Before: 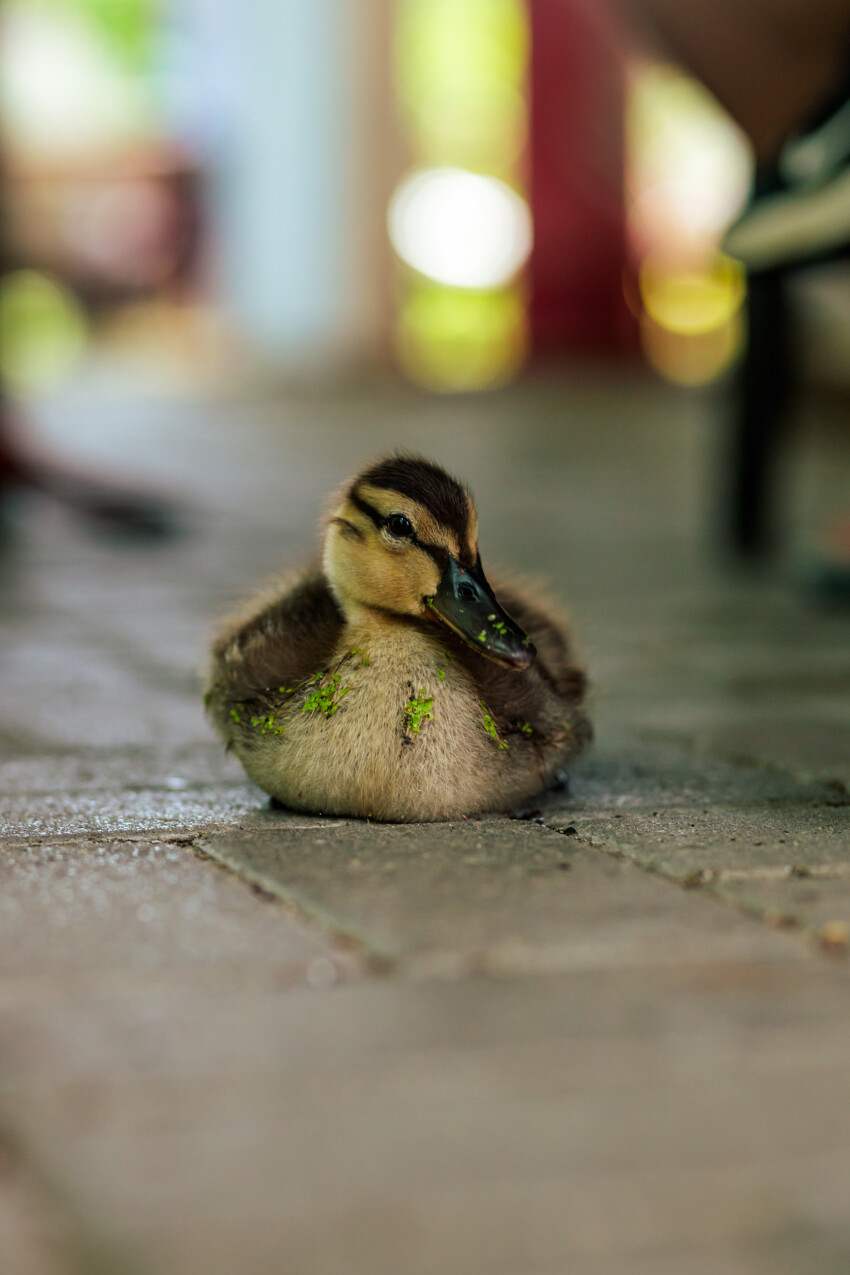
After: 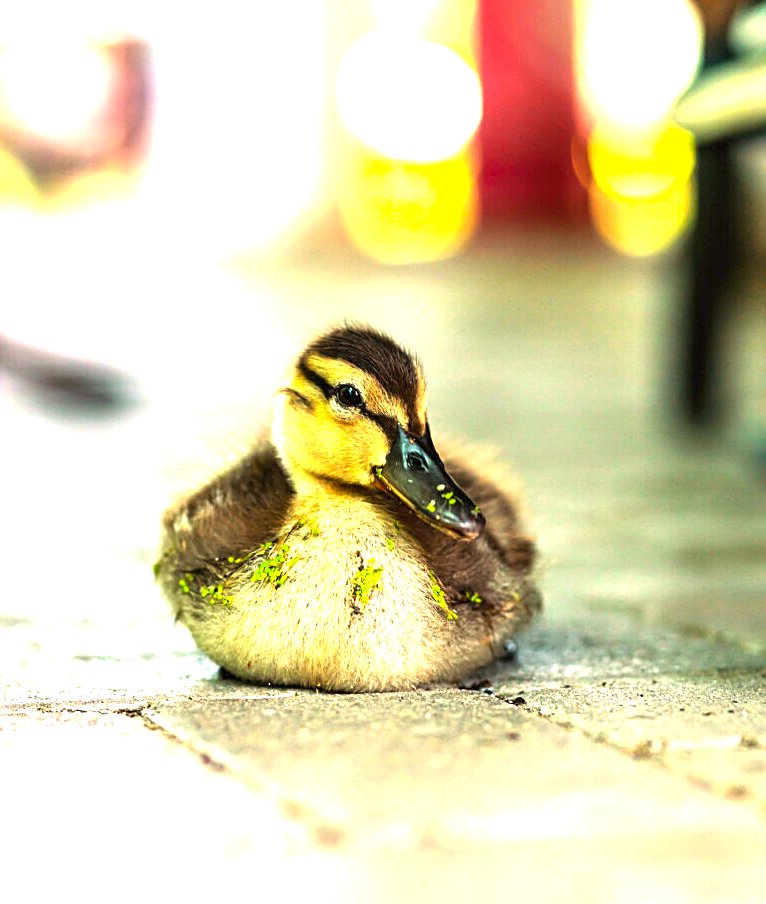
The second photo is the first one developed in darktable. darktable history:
exposure: black level correction 0, exposure 1.127 EV, compensate exposure bias true, compensate highlight preservation false
crop: left 6.008%, top 10.213%, right 3.826%, bottom 18.823%
sharpen: on, module defaults
color balance rgb: power › luminance -3.835%, power › chroma 0.573%, power › hue 38.77°, linear chroma grading › global chroma 15.227%, perceptual saturation grading › global saturation 0.615%, global vibrance 9.623%
